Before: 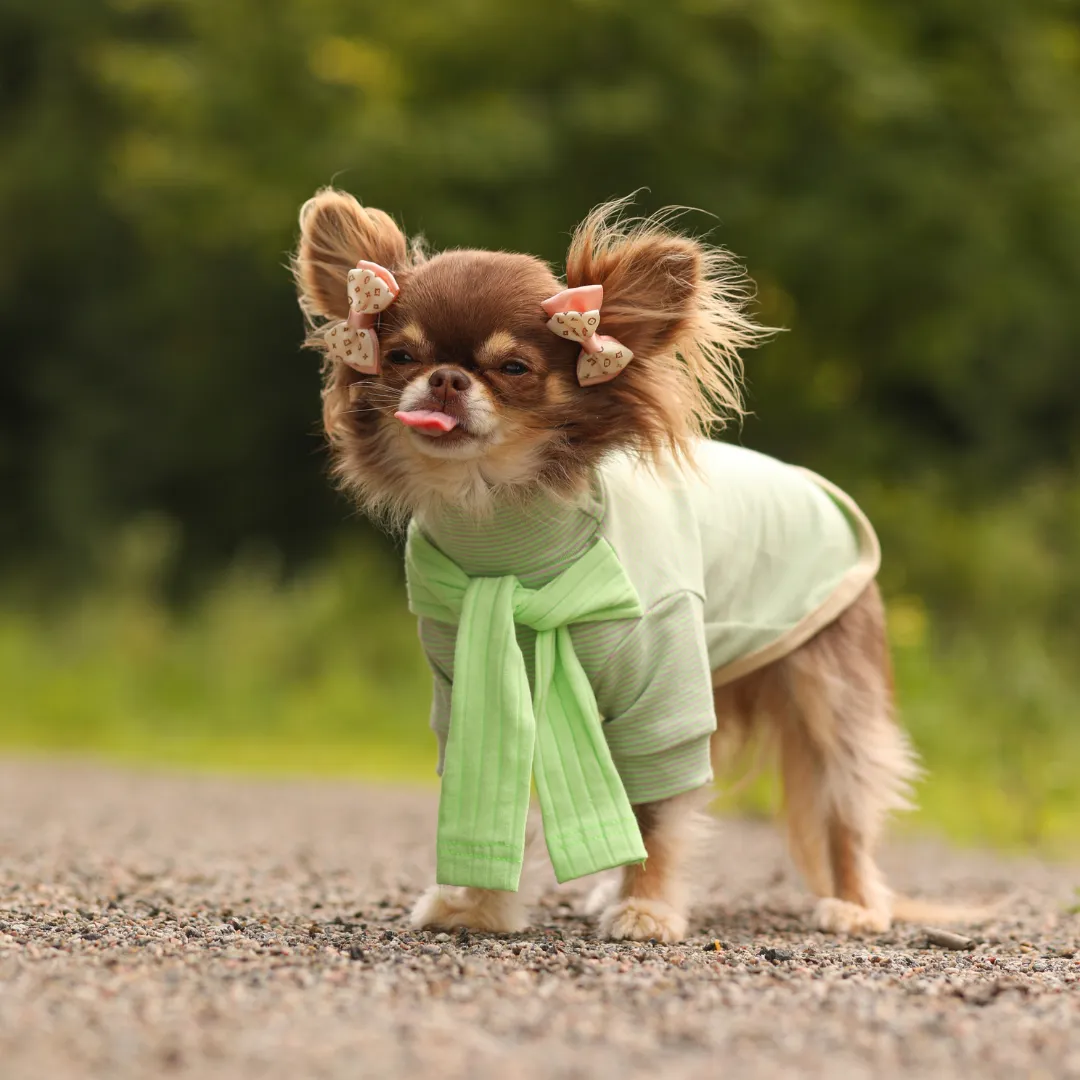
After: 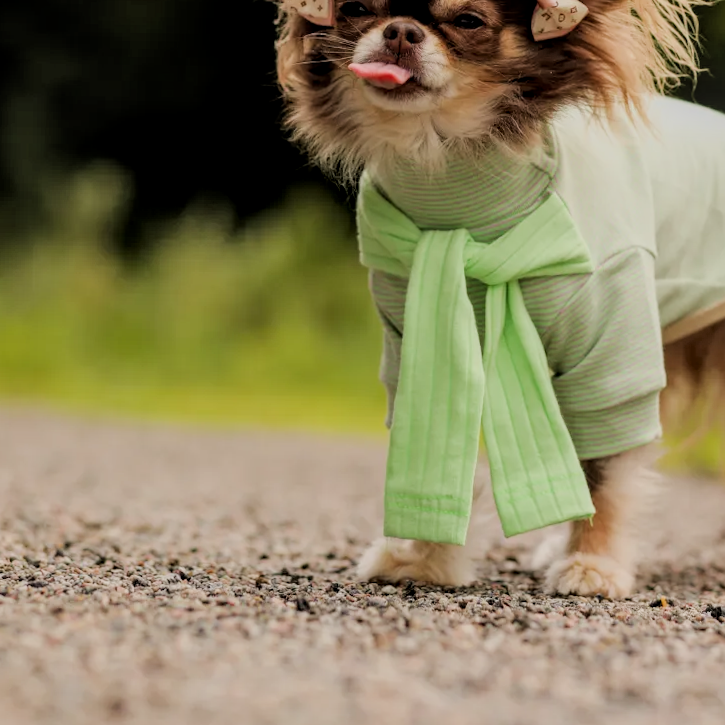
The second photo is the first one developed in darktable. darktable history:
crop and rotate: angle -0.82°, left 3.85%, top 31.828%, right 27.992%
filmic rgb: black relative exposure -4.14 EV, white relative exposure 5.1 EV, hardness 2.11, contrast 1.165
local contrast: on, module defaults
